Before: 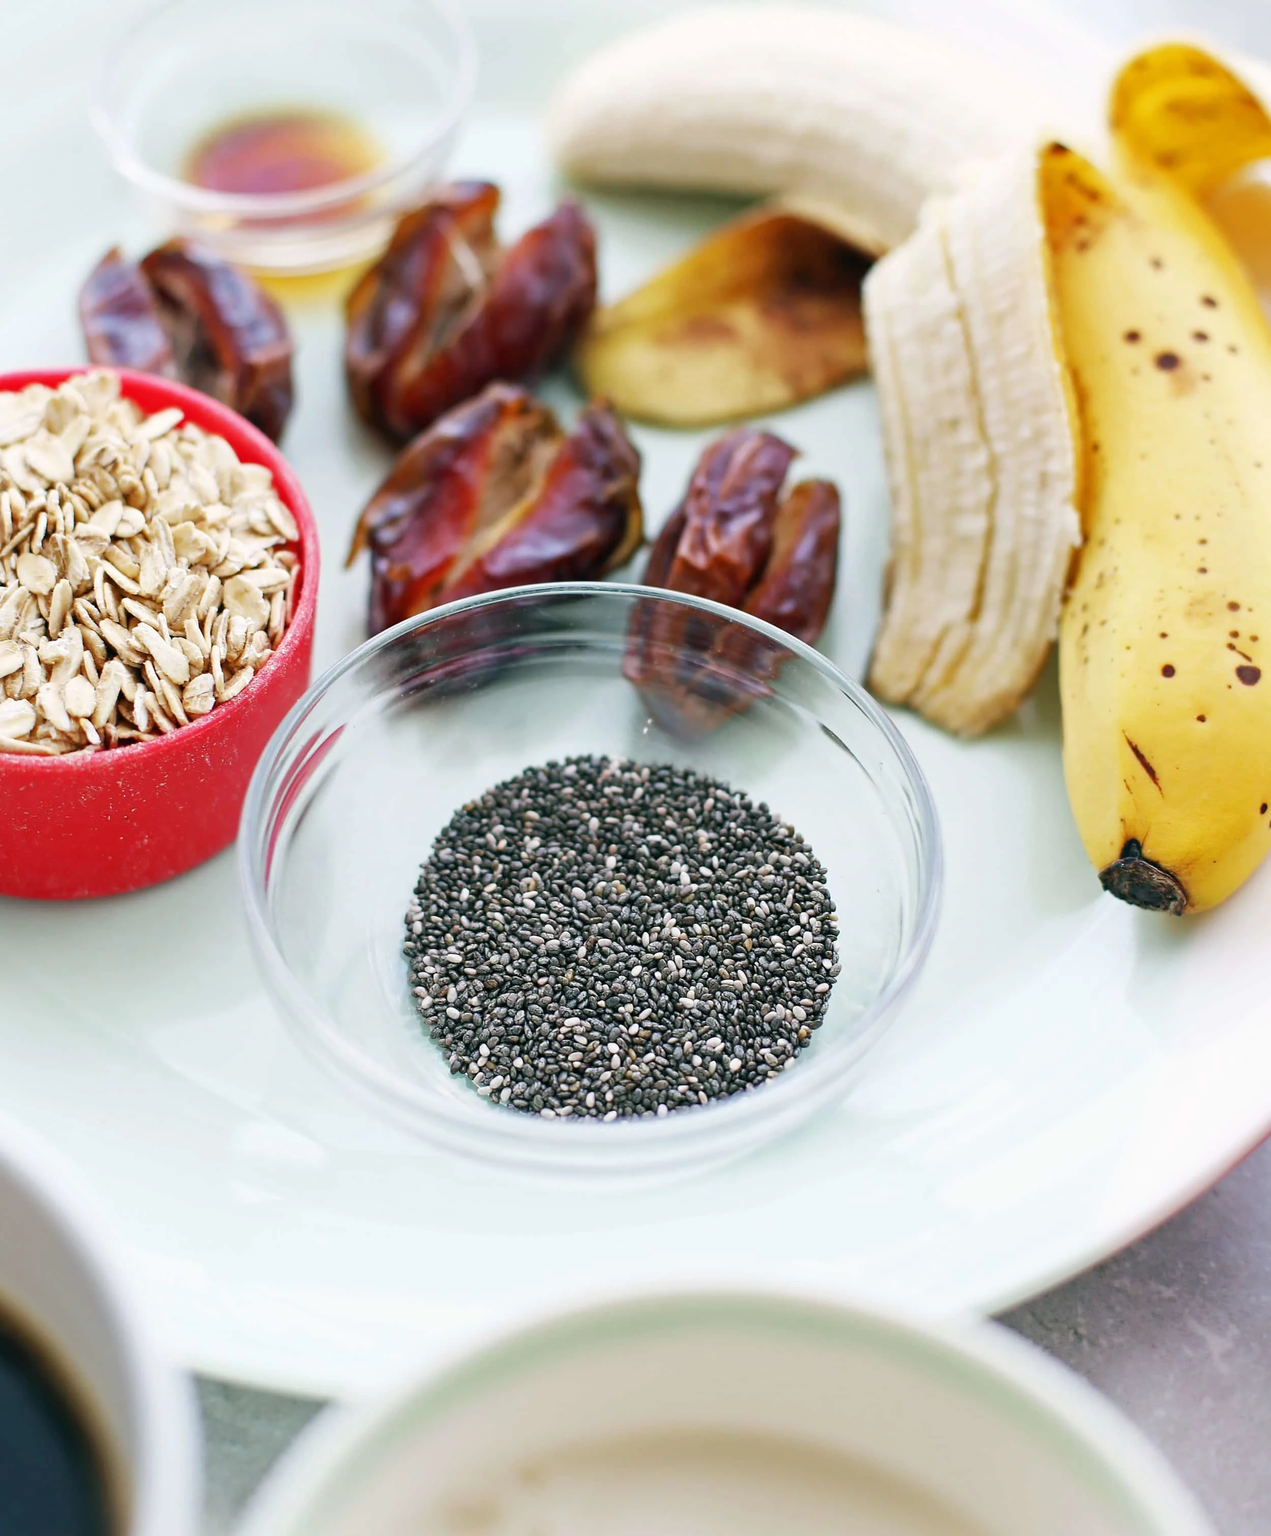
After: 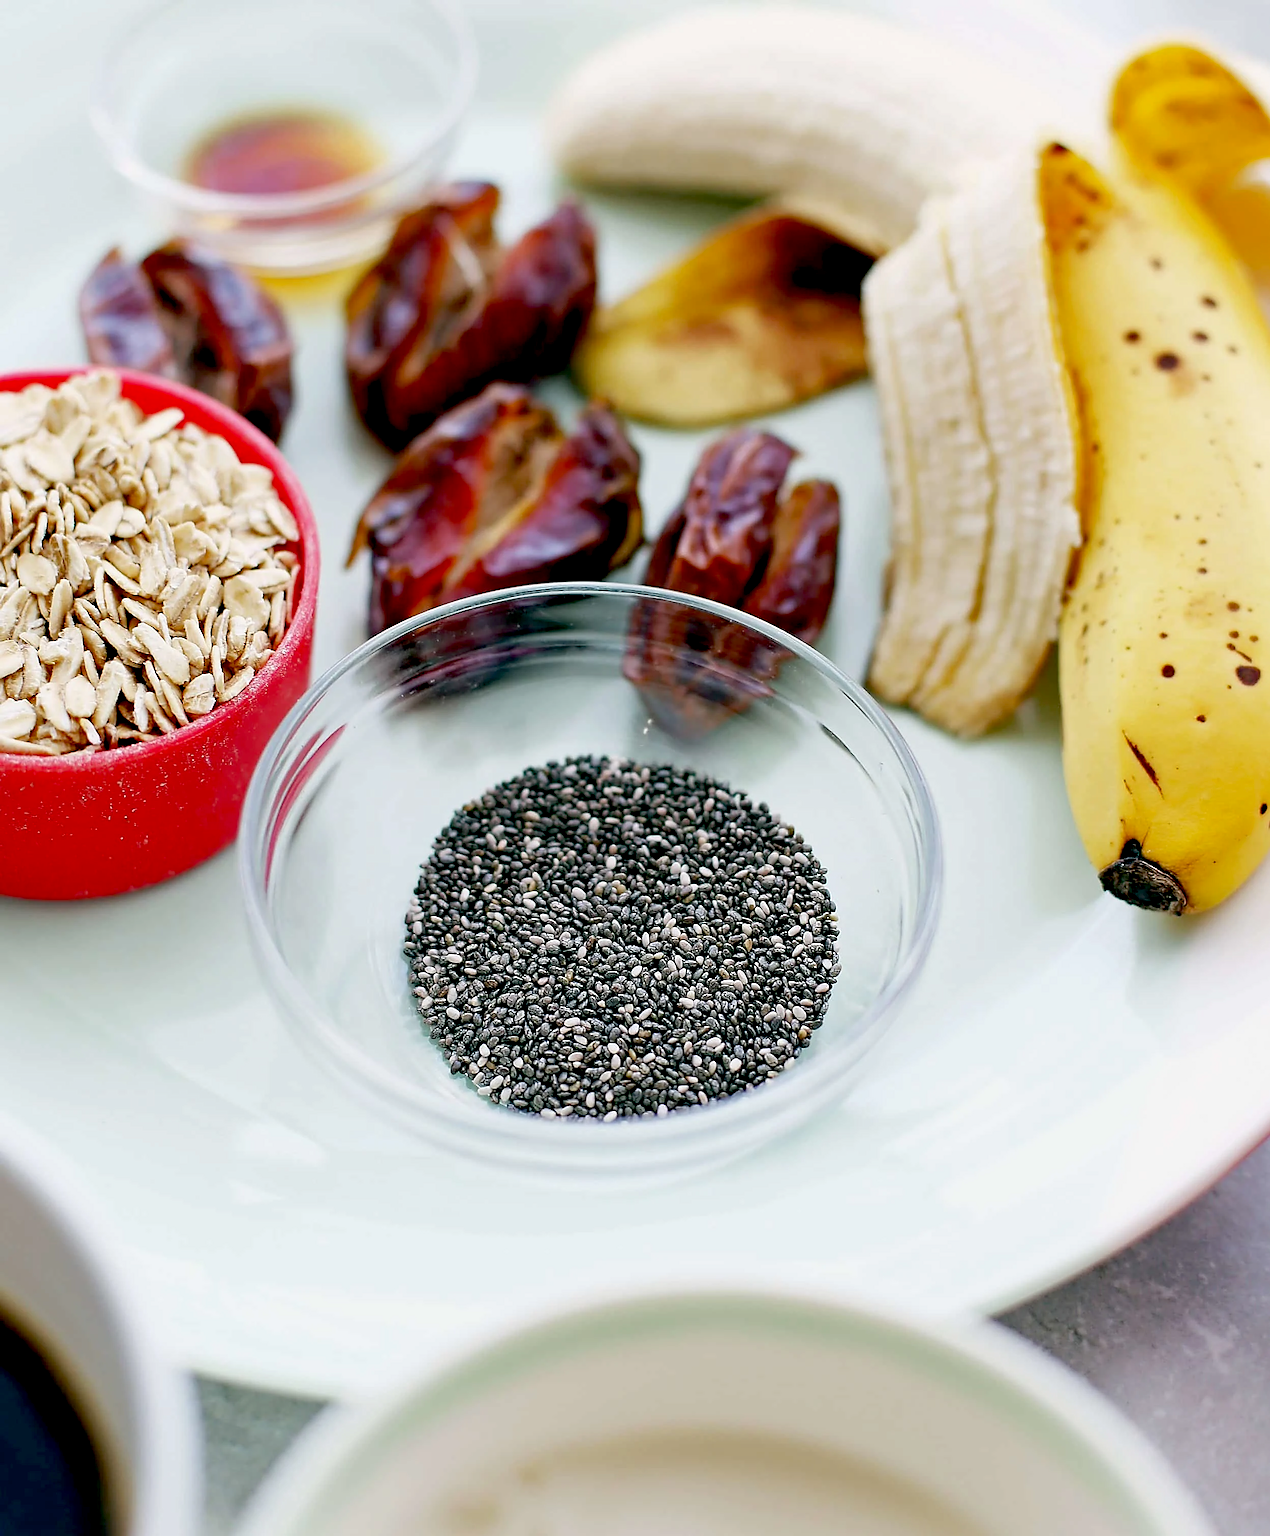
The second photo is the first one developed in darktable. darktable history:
sharpen: radius 1.396, amount 1.249, threshold 0.729
exposure: black level correction 0.028, exposure -0.081 EV, compensate highlight preservation false
